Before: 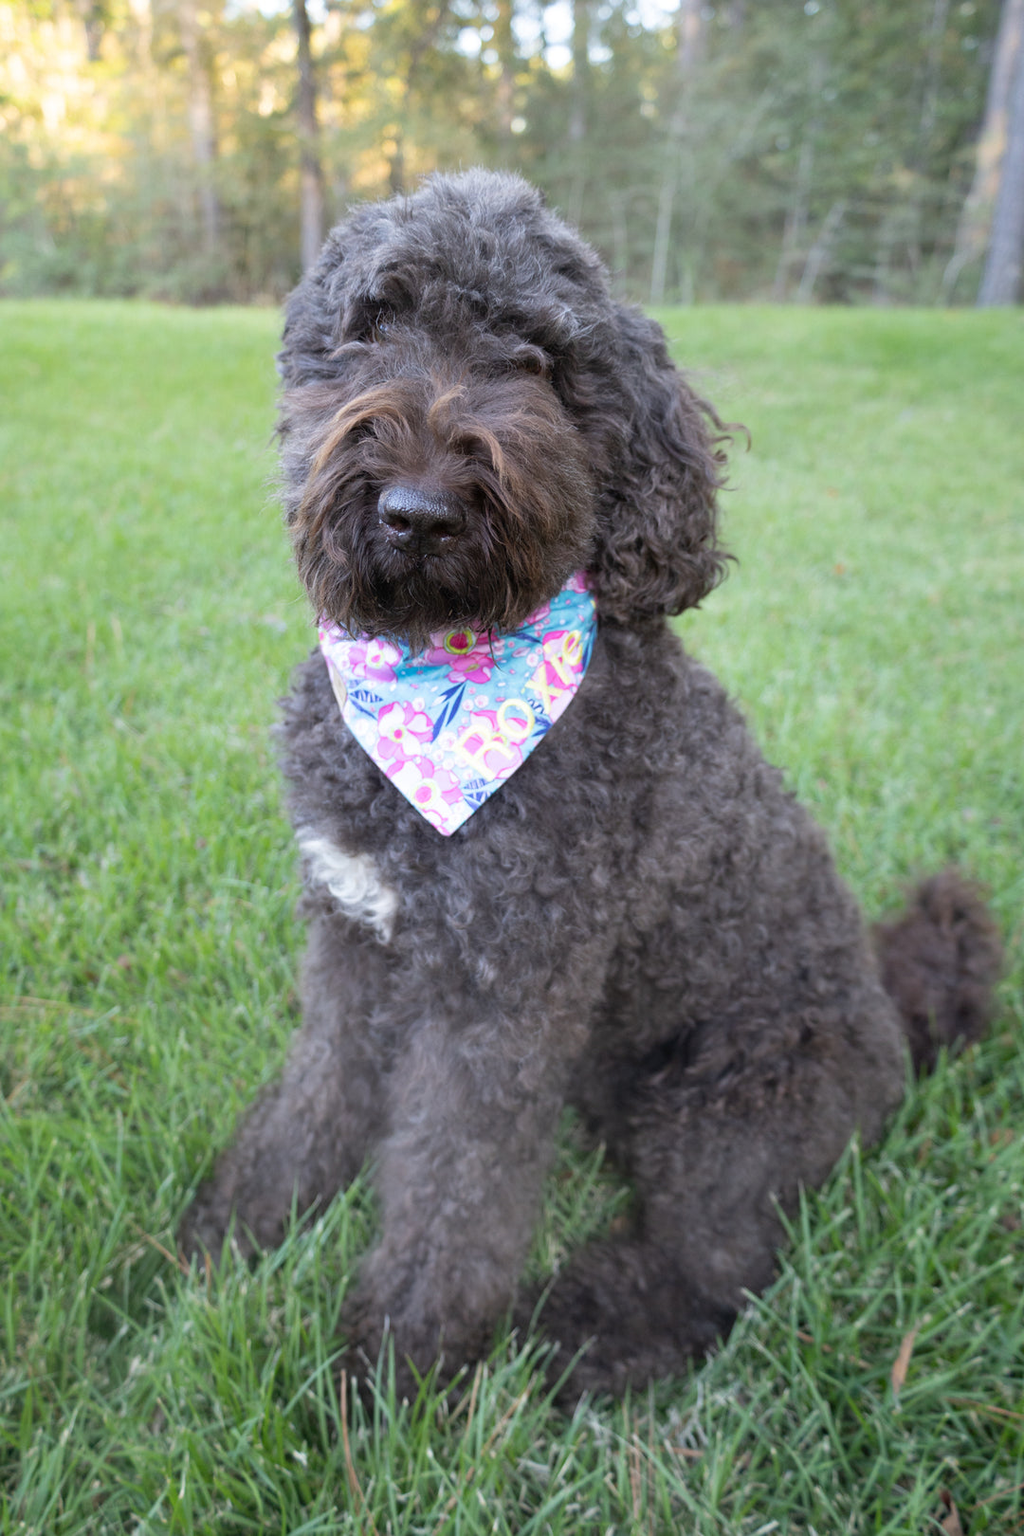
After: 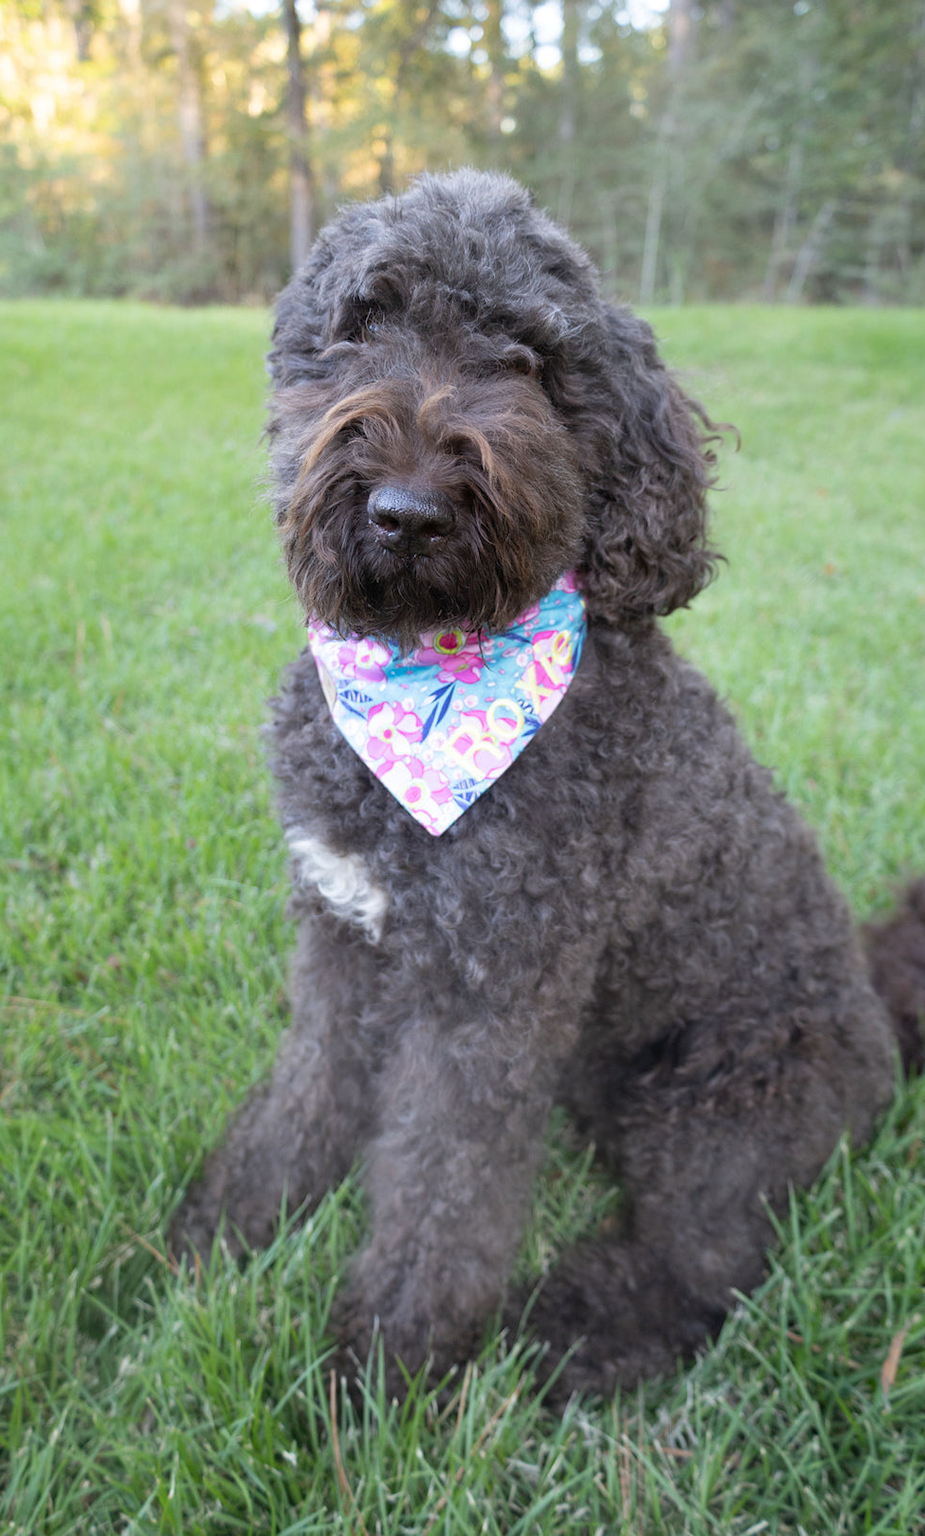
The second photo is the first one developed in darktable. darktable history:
crop and rotate: left 1.181%, right 8.439%
